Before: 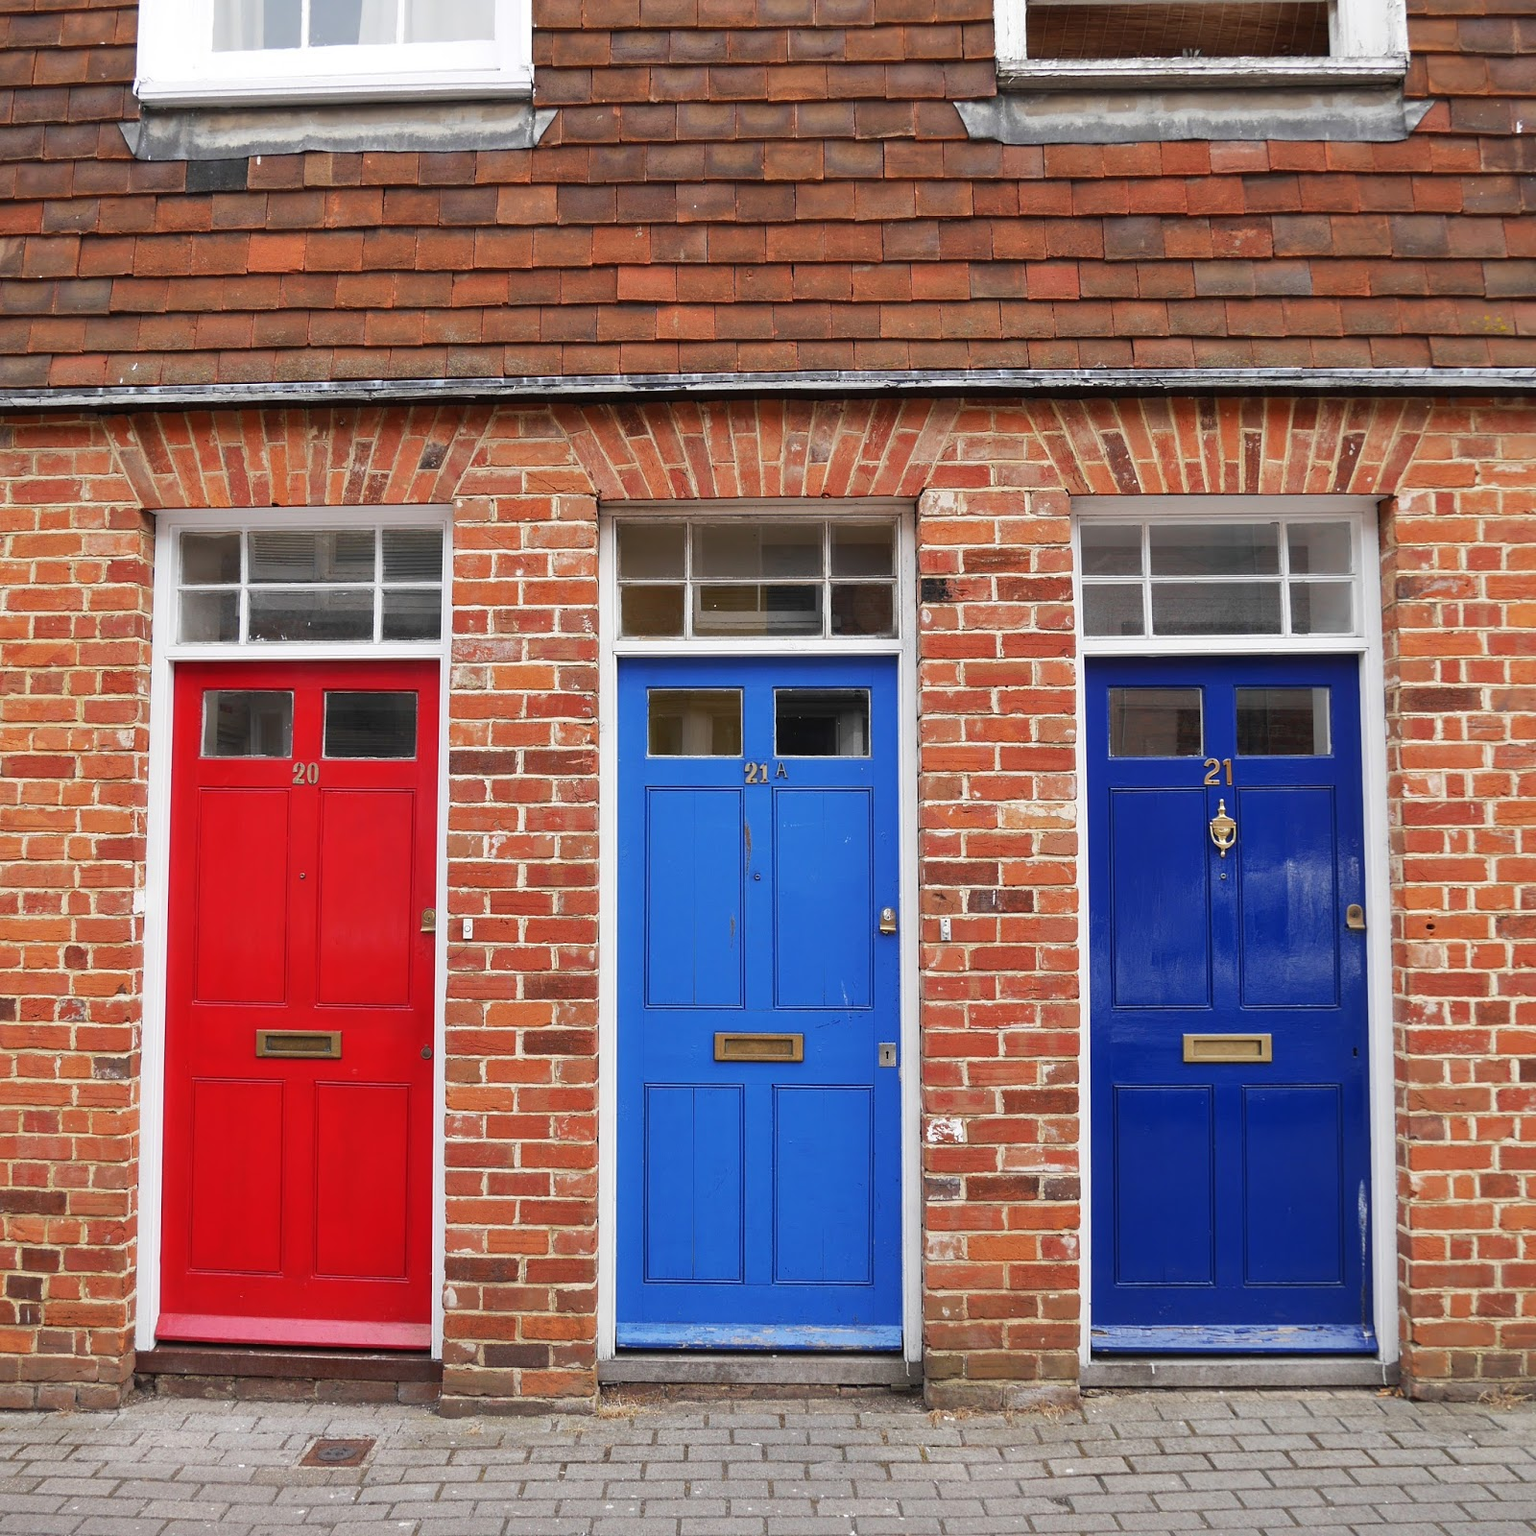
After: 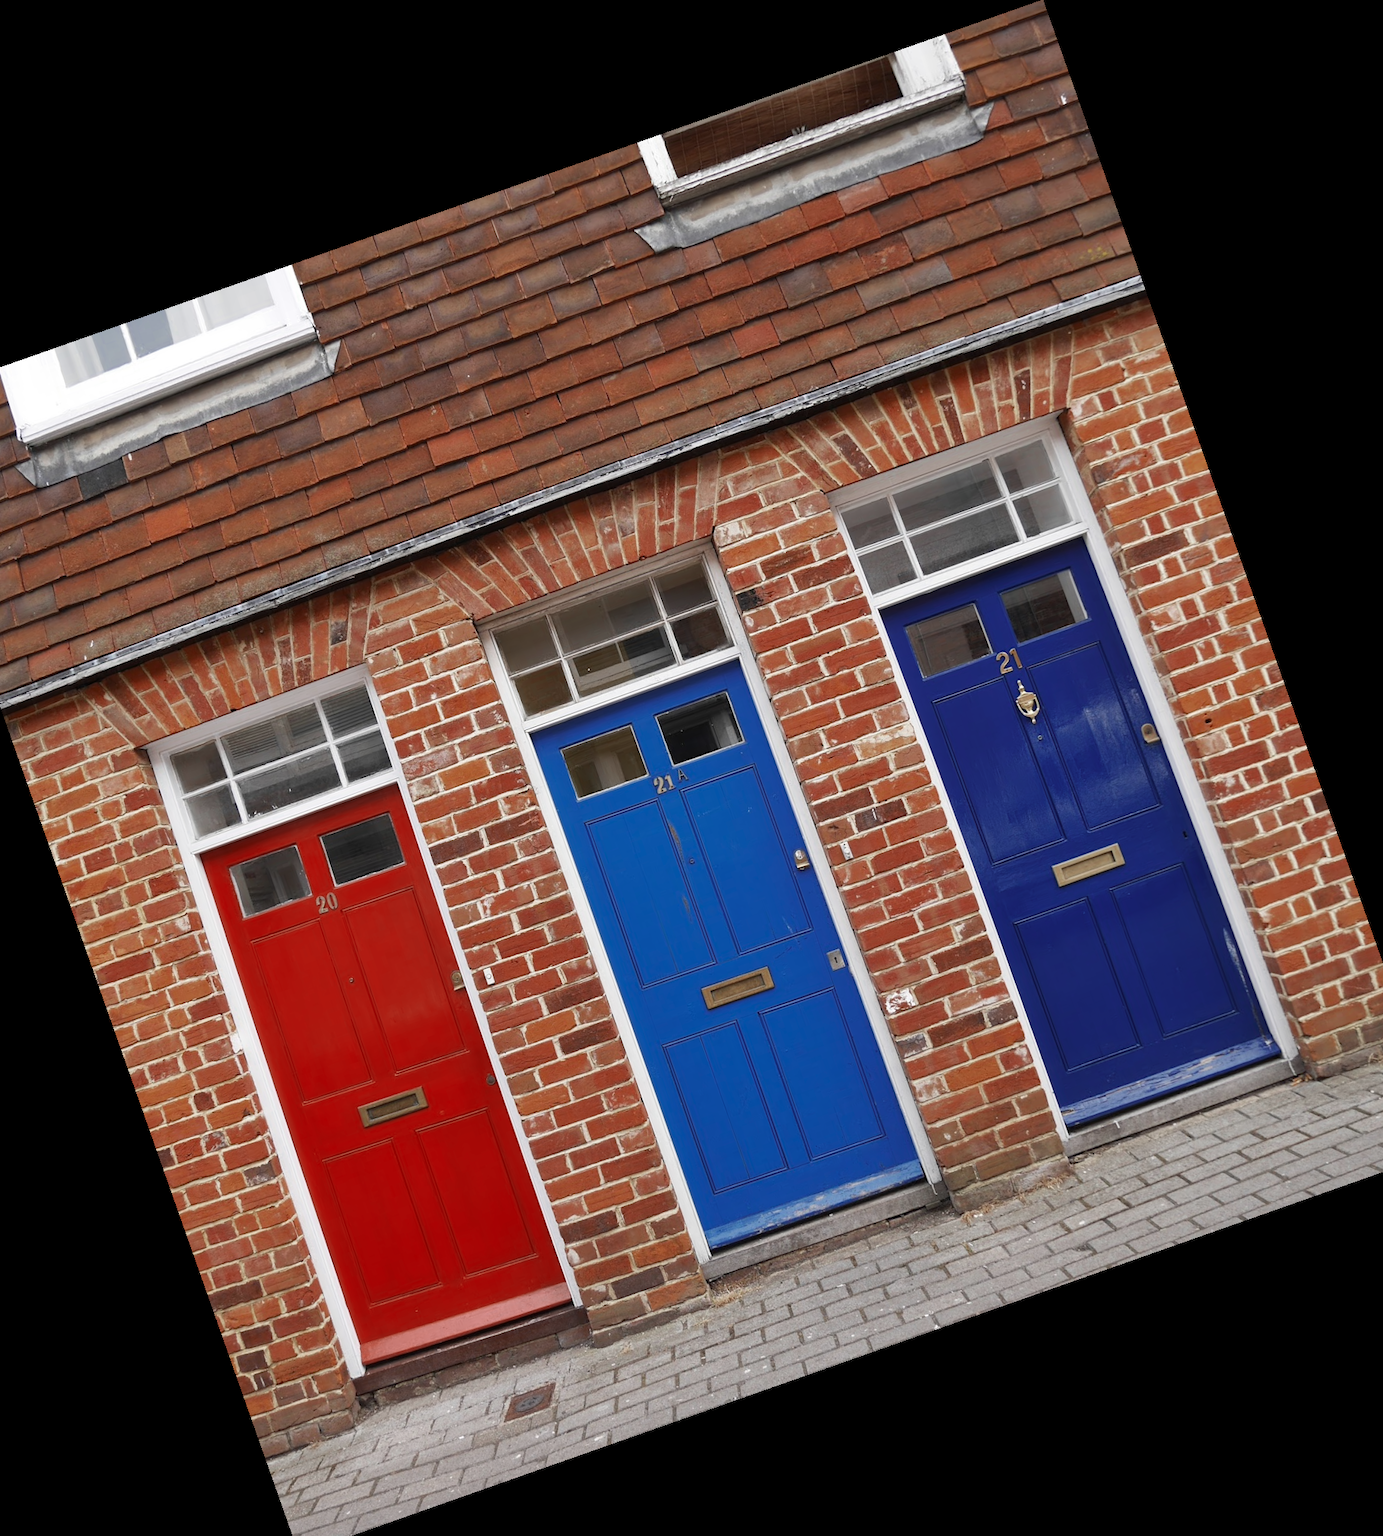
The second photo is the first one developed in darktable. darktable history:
color zones: curves: ch0 [(0, 0.5) (0.125, 0.4) (0.25, 0.5) (0.375, 0.4) (0.5, 0.4) (0.625, 0.35) (0.75, 0.35) (0.875, 0.5)]; ch1 [(0, 0.35) (0.125, 0.45) (0.25, 0.35) (0.375, 0.35) (0.5, 0.35) (0.625, 0.35) (0.75, 0.45) (0.875, 0.35)]; ch2 [(0, 0.6) (0.125, 0.5) (0.25, 0.5) (0.375, 0.6) (0.5, 0.6) (0.625, 0.5) (0.75, 0.5) (0.875, 0.5)]
crop and rotate: angle 19.43°, left 6.812%, right 4.125%, bottom 1.087%
